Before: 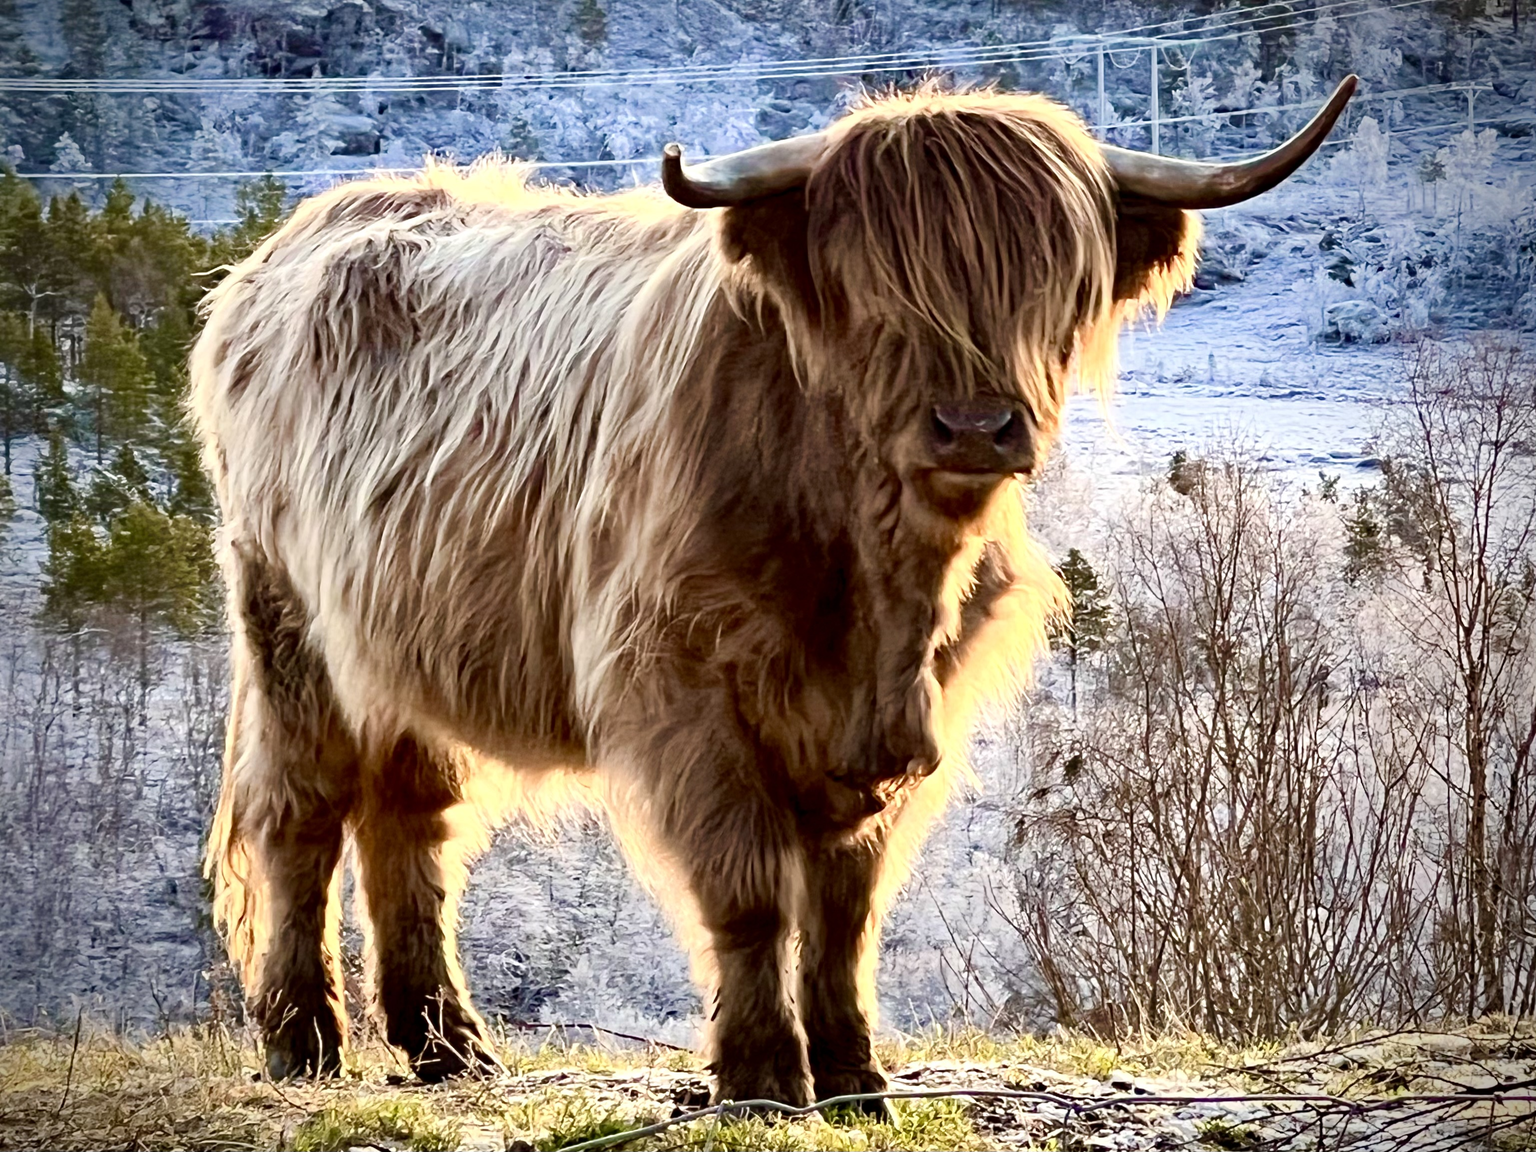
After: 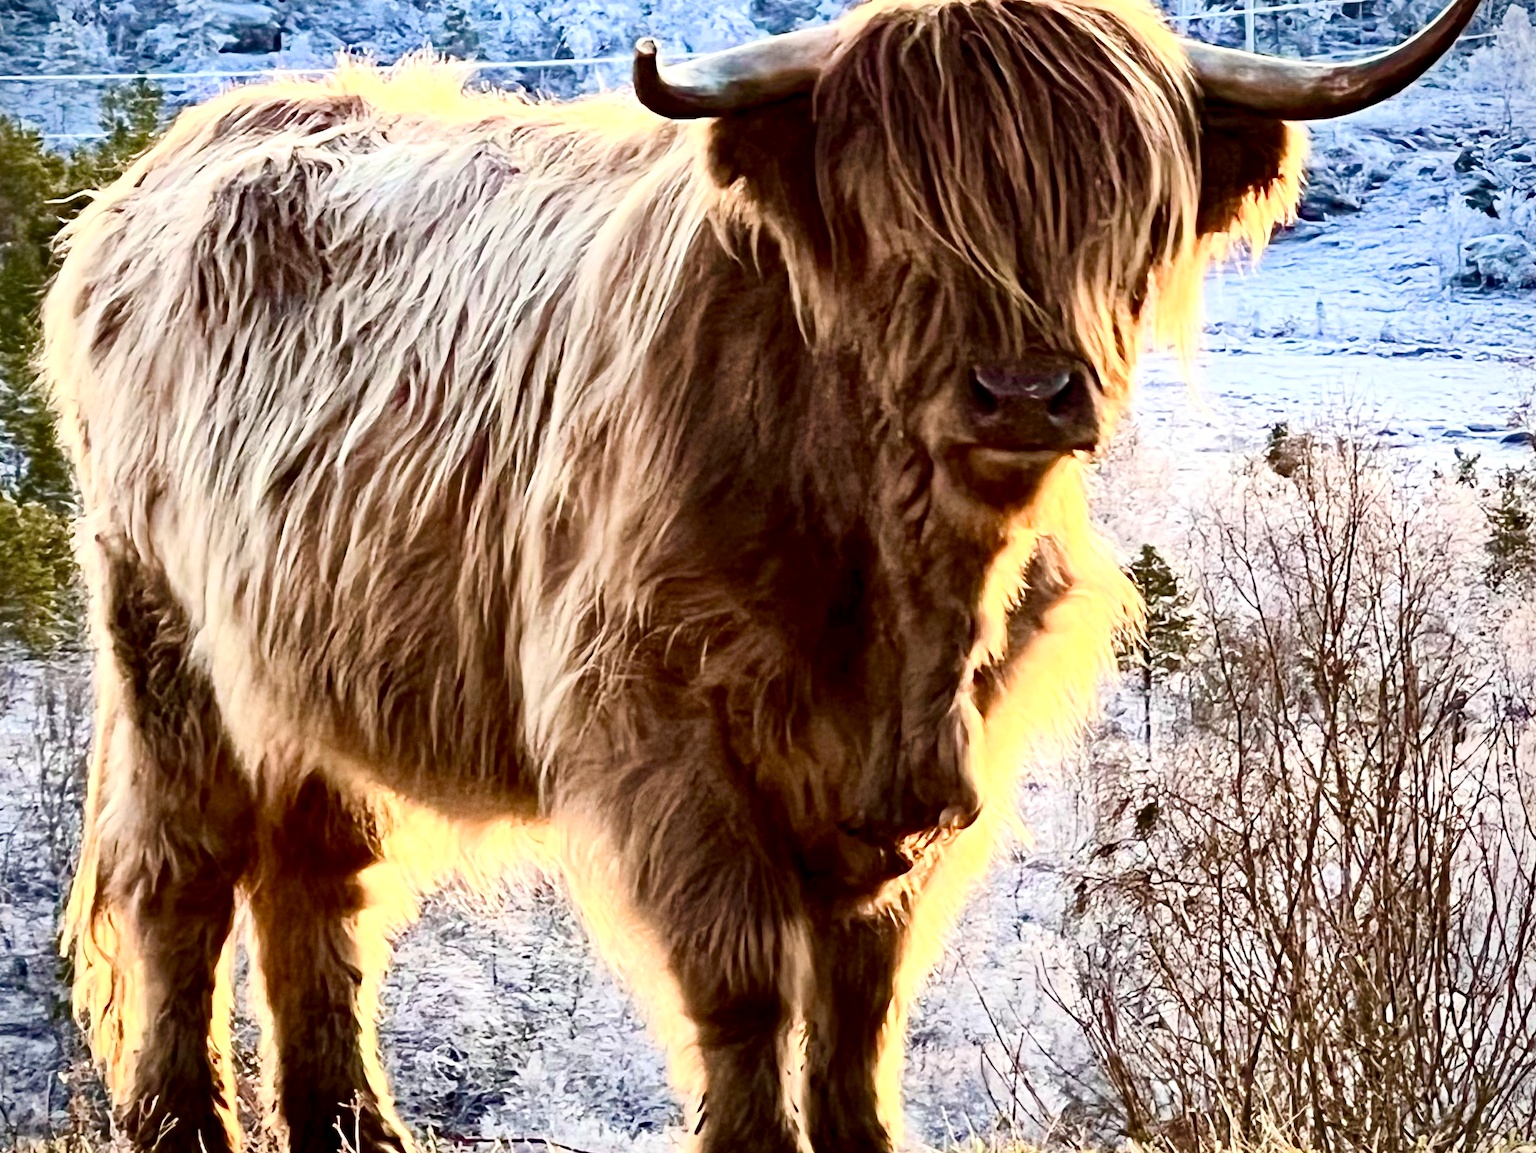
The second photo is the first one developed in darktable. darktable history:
crop and rotate: left 10.122%, top 9.842%, right 9.831%, bottom 9.963%
contrast brightness saturation: contrast 0.244, brightness 0.087
haze removal: adaptive false
local contrast: mode bilateral grid, contrast 20, coarseness 50, detail 119%, midtone range 0.2
